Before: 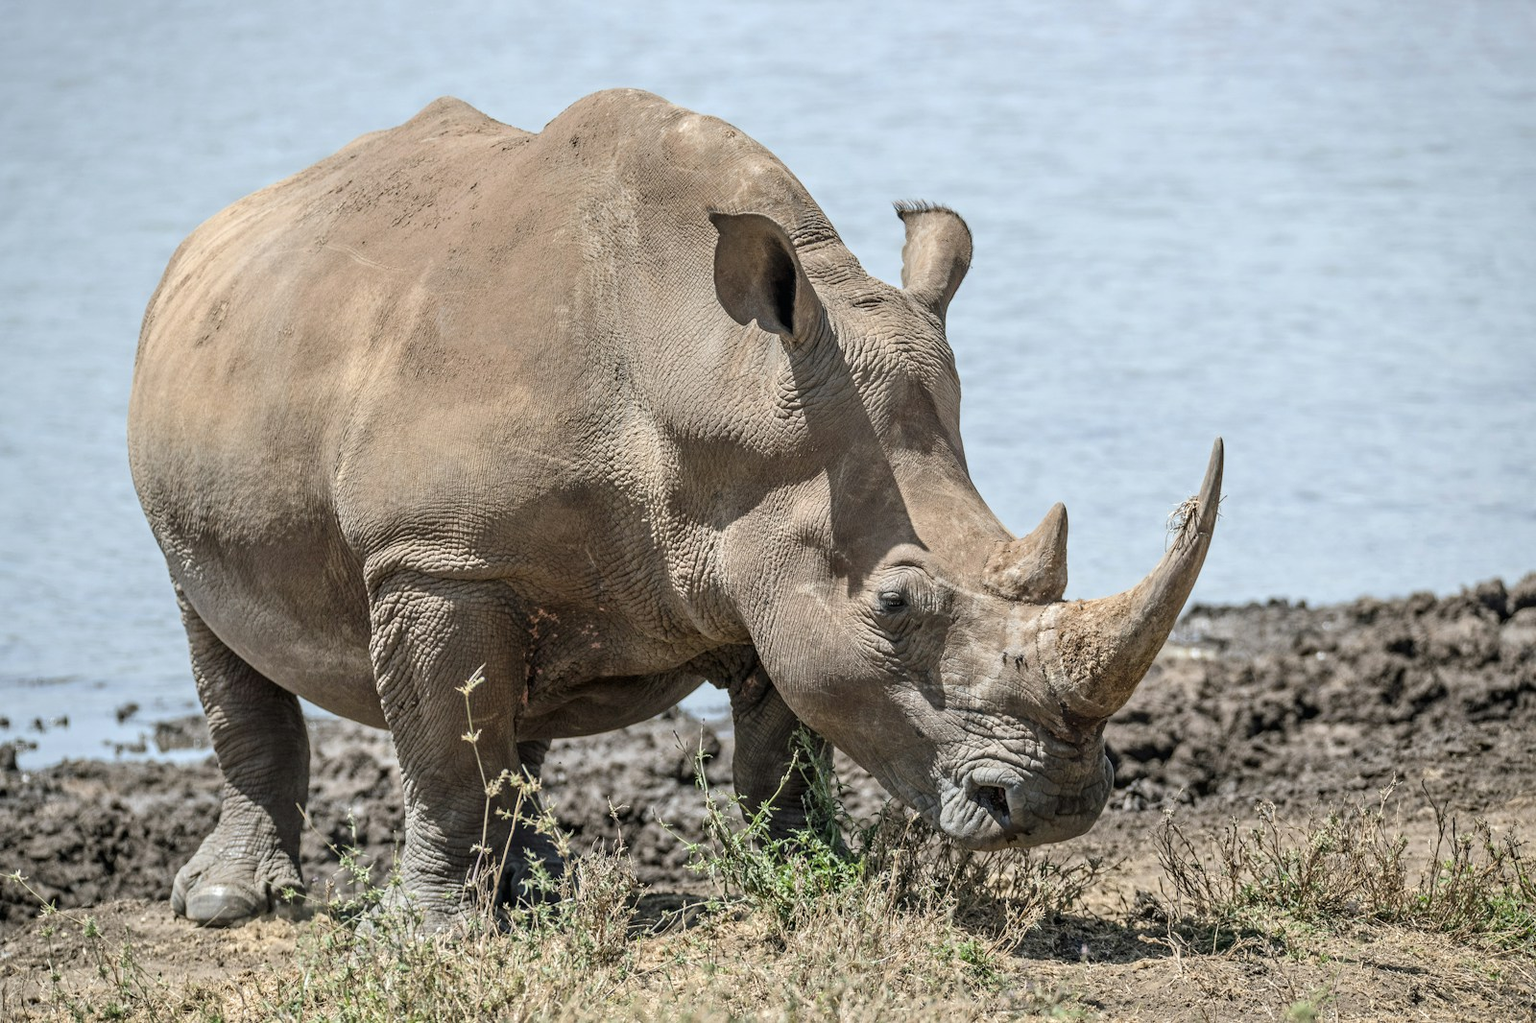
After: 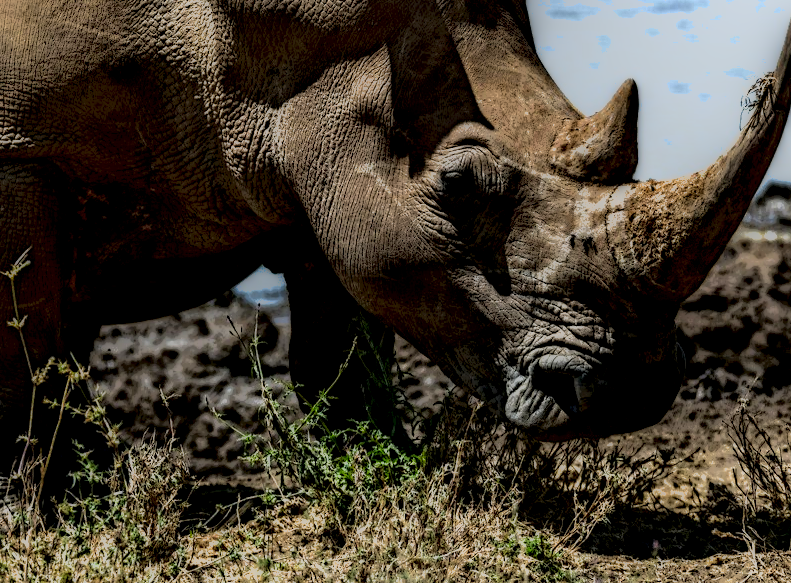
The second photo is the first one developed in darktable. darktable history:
crop: left 29.672%, top 41.786%, right 20.851%, bottom 3.487%
exposure: black level correction 0, exposure 0.7 EV, compensate exposure bias true, compensate highlight preservation false
local contrast: highlights 0%, shadows 198%, detail 164%, midtone range 0.001
contrast brightness saturation: contrast 0.24, brightness -0.24, saturation 0.14
shadows and highlights: on, module defaults
